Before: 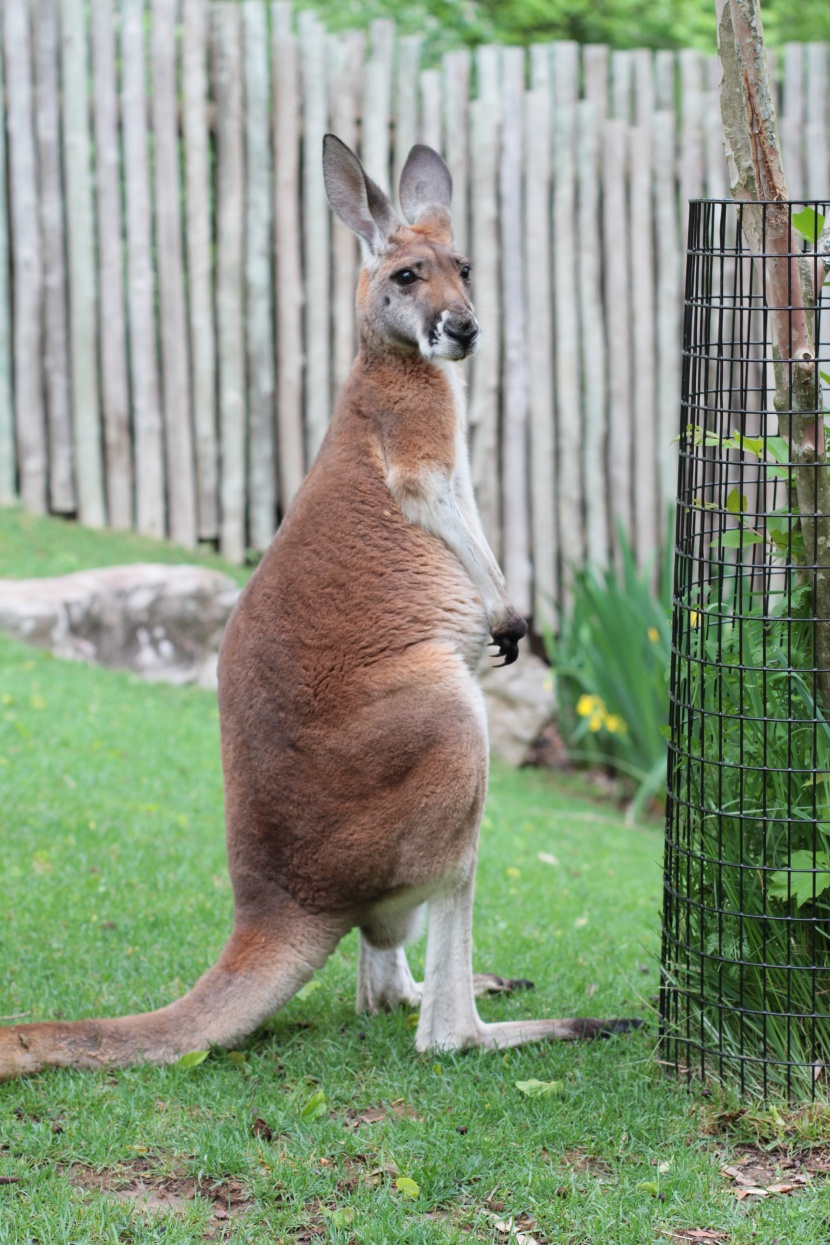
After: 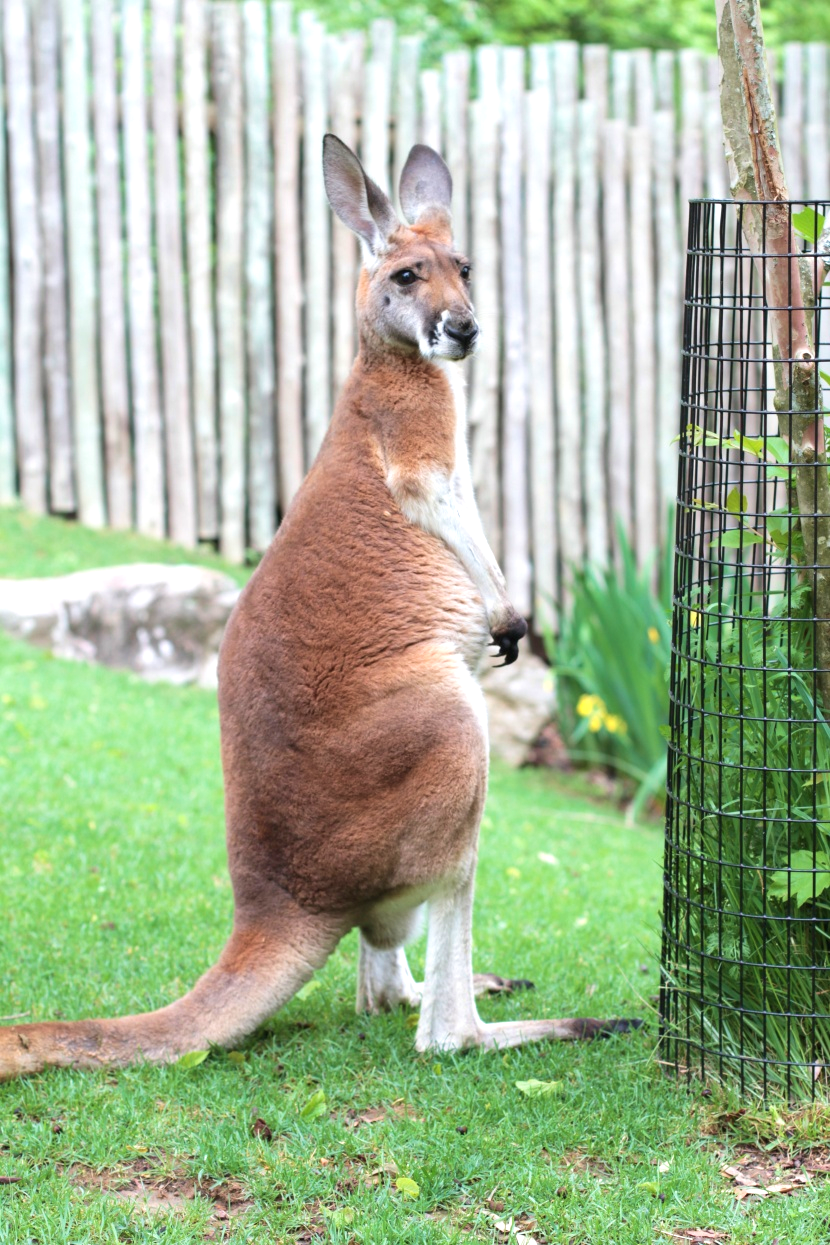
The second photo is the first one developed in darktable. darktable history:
exposure: exposure 0.562 EV, compensate highlight preservation false
velvia: on, module defaults
